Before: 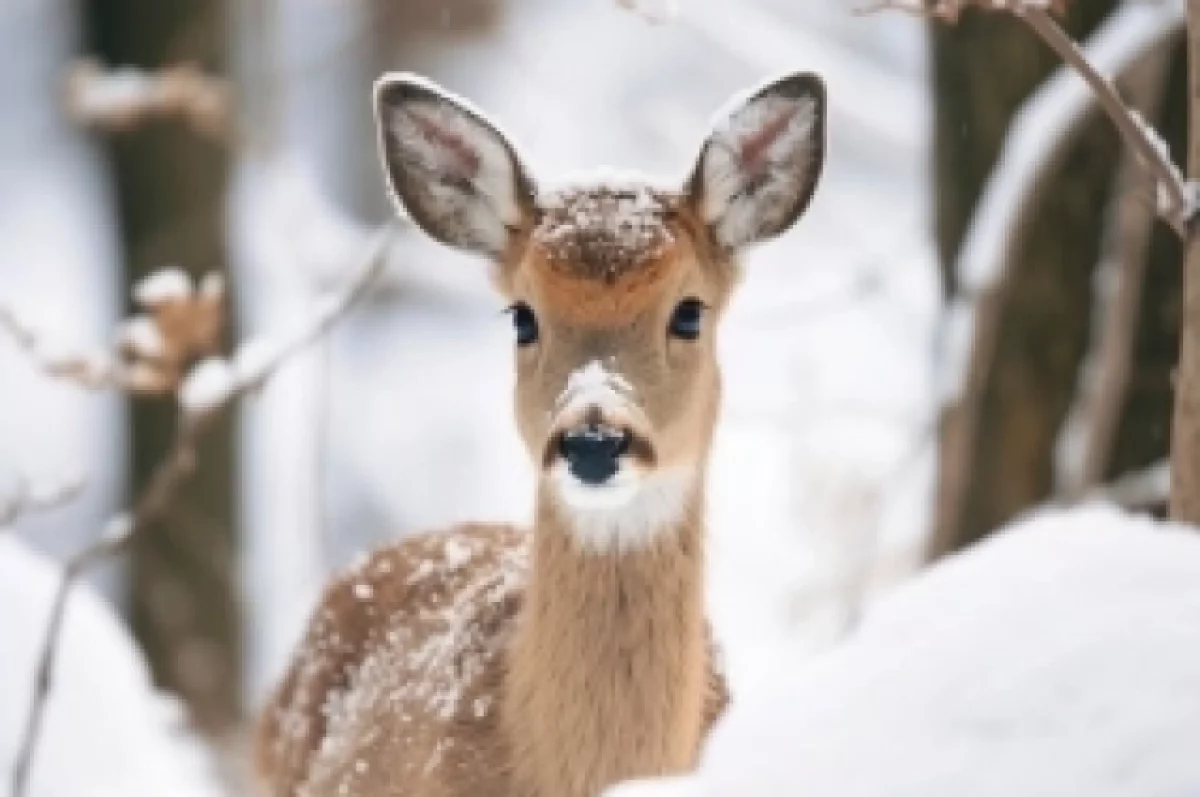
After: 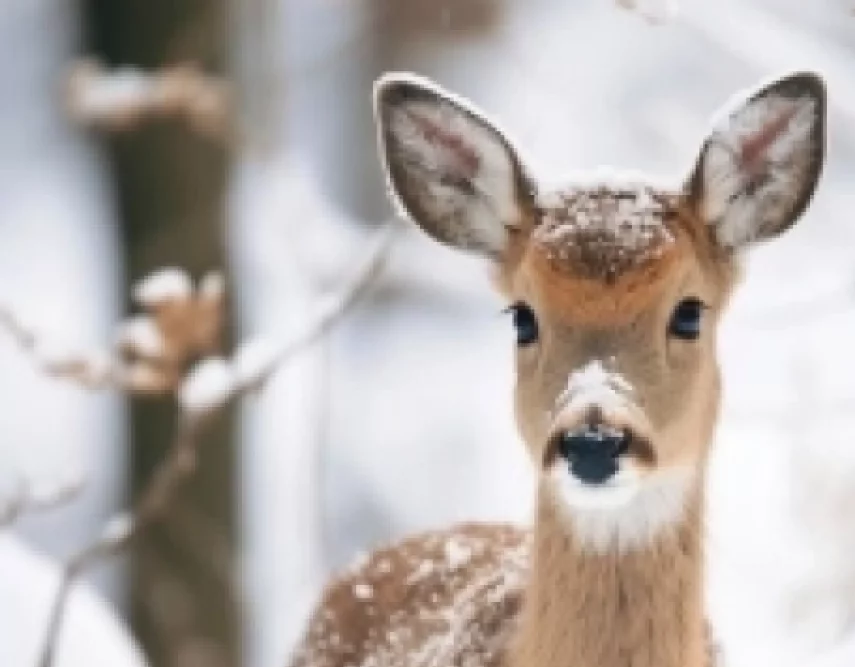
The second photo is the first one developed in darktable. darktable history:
crop: right 28.695%, bottom 16.265%
